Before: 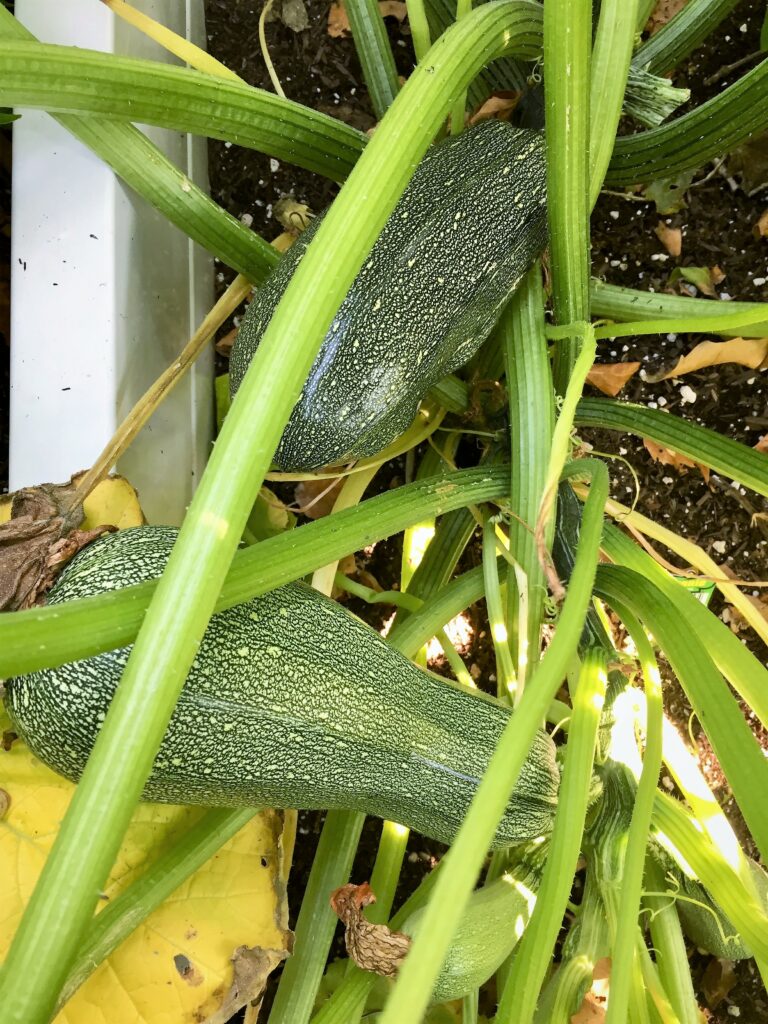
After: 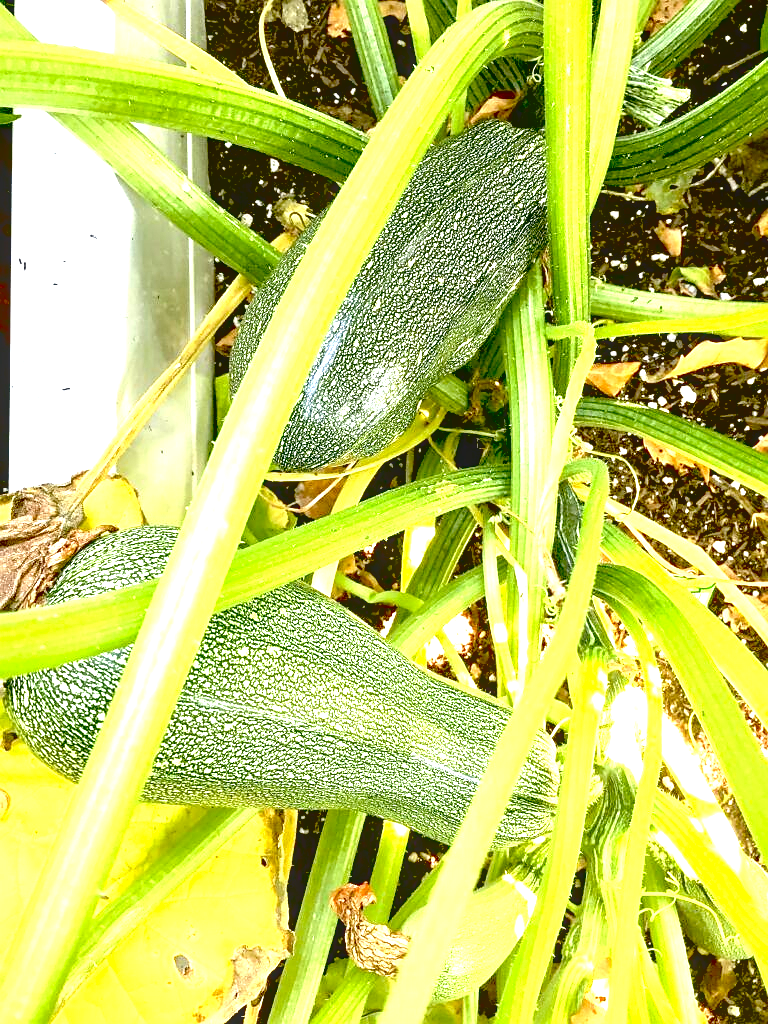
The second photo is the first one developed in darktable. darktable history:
exposure: black level correction 0.014, exposure 1.772 EV, compensate exposure bias true, compensate highlight preservation false
local contrast: detail 110%
sharpen: radius 0.983, amount 0.602
